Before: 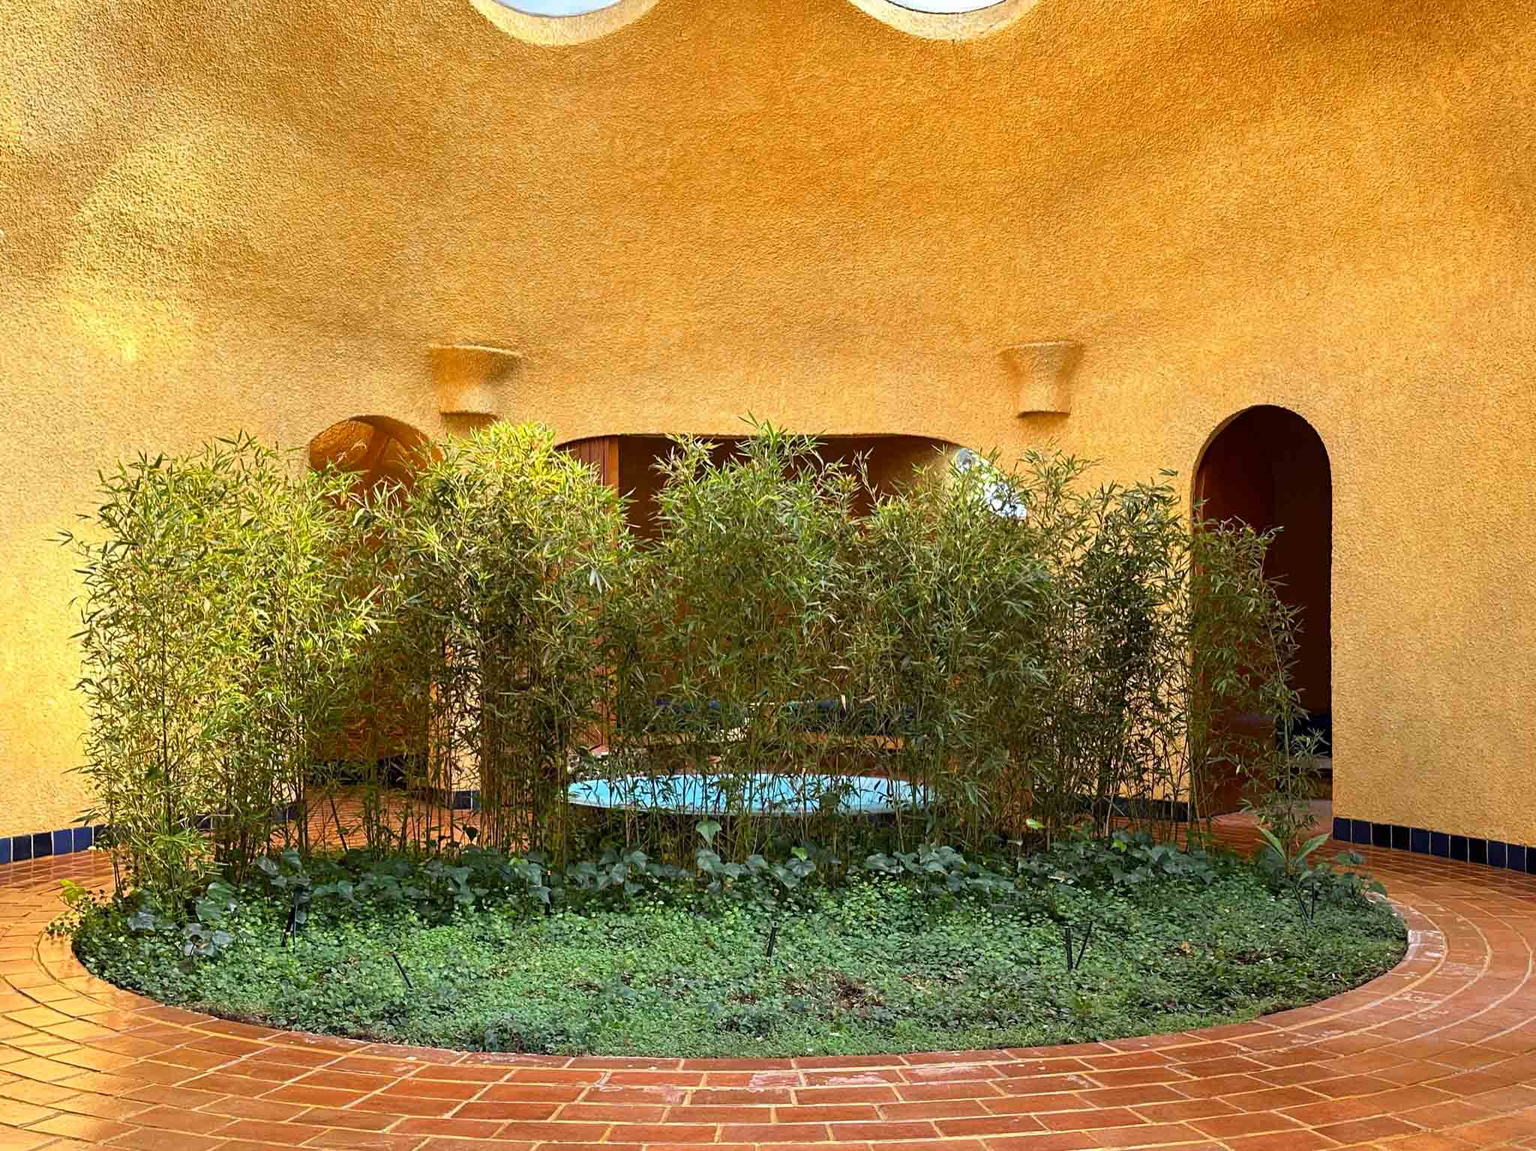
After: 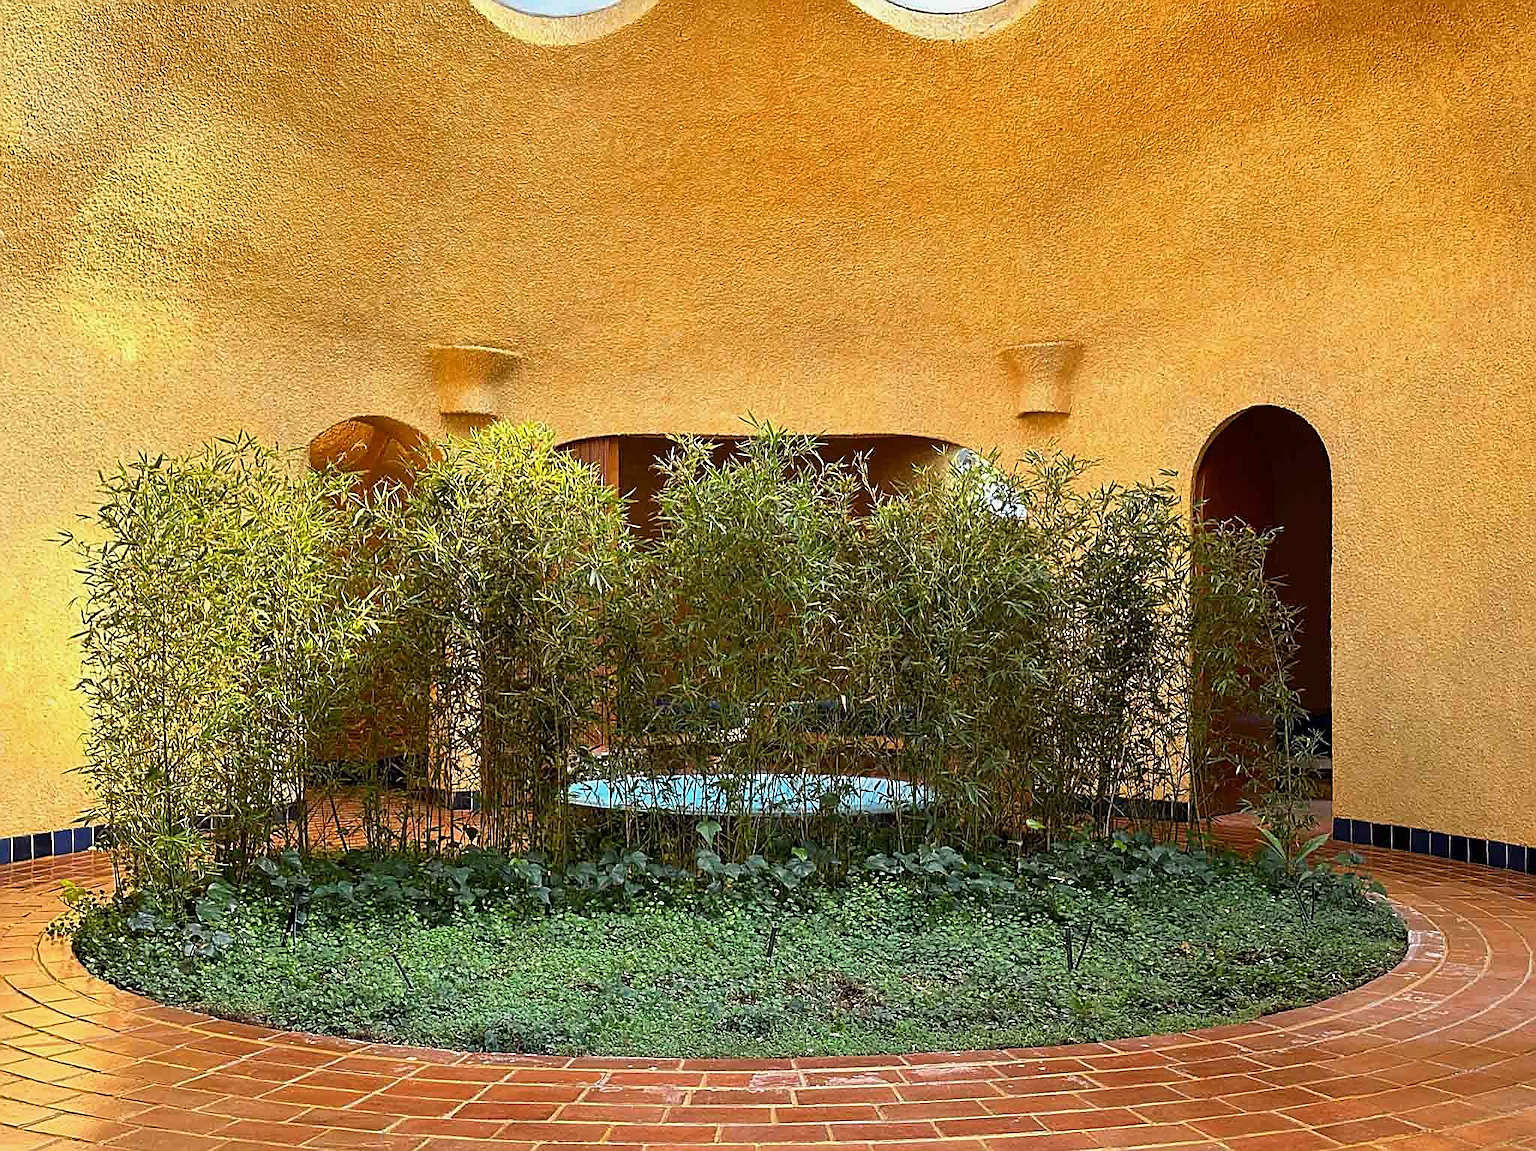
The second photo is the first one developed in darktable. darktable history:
tone equalizer: on, module defaults
exposure: exposure -0.116 EV, compensate exposure bias true, compensate highlight preservation false
sharpen: radius 1.4, amount 1.25, threshold 0.7
